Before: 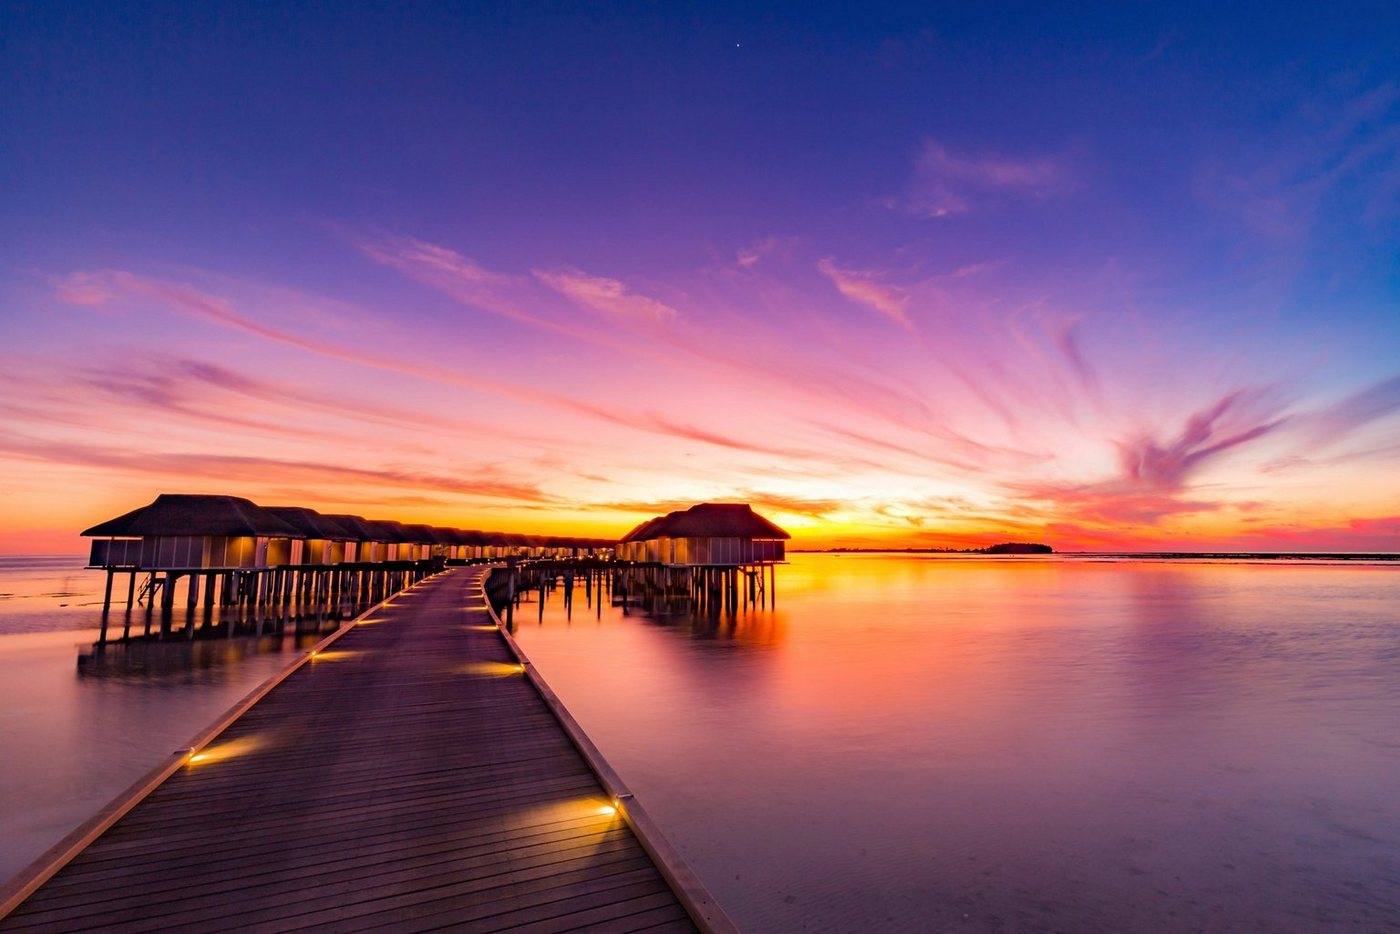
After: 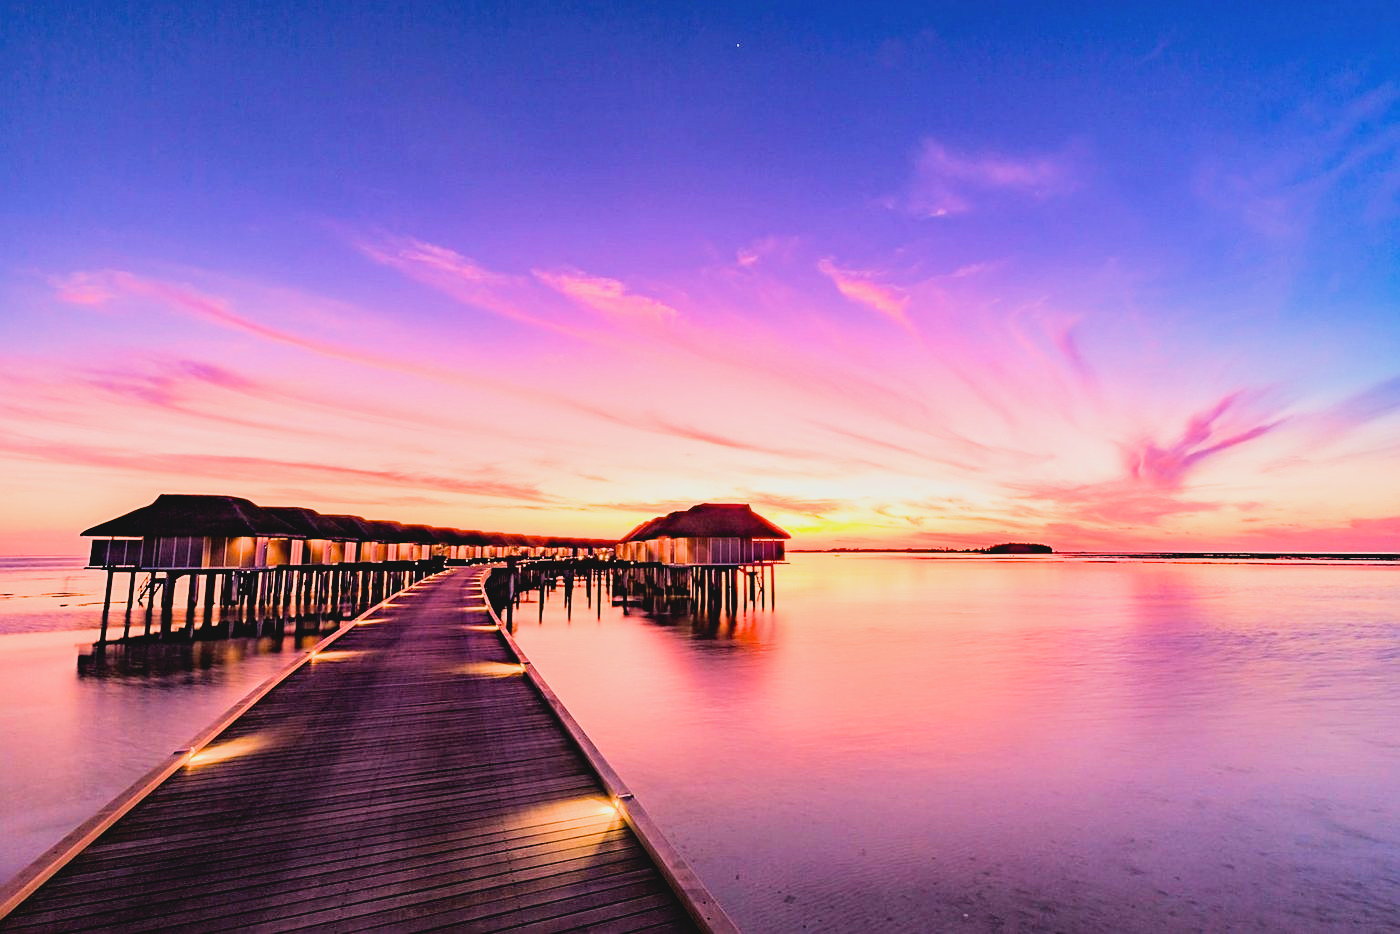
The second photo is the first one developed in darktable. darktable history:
exposure: black level correction 0.001, exposure 1.3 EV, compensate highlight preservation false
contrast brightness saturation: contrast -0.11
filmic rgb: black relative exposure -5 EV, hardness 2.88, contrast 1.5
sharpen: on, module defaults
tone equalizer: -8 EV -0.002 EV, -7 EV 0.005 EV, -6 EV -0.009 EV, -5 EV 0.011 EV, -4 EV -0.012 EV, -3 EV 0.007 EV, -2 EV -0.062 EV, -1 EV -0.293 EV, +0 EV -0.582 EV, smoothing diameter 2%, edges refinement/feathering 20, mask exposure compensation -1.57 EV, filter diffusion 5
velvia: on, module defaults
